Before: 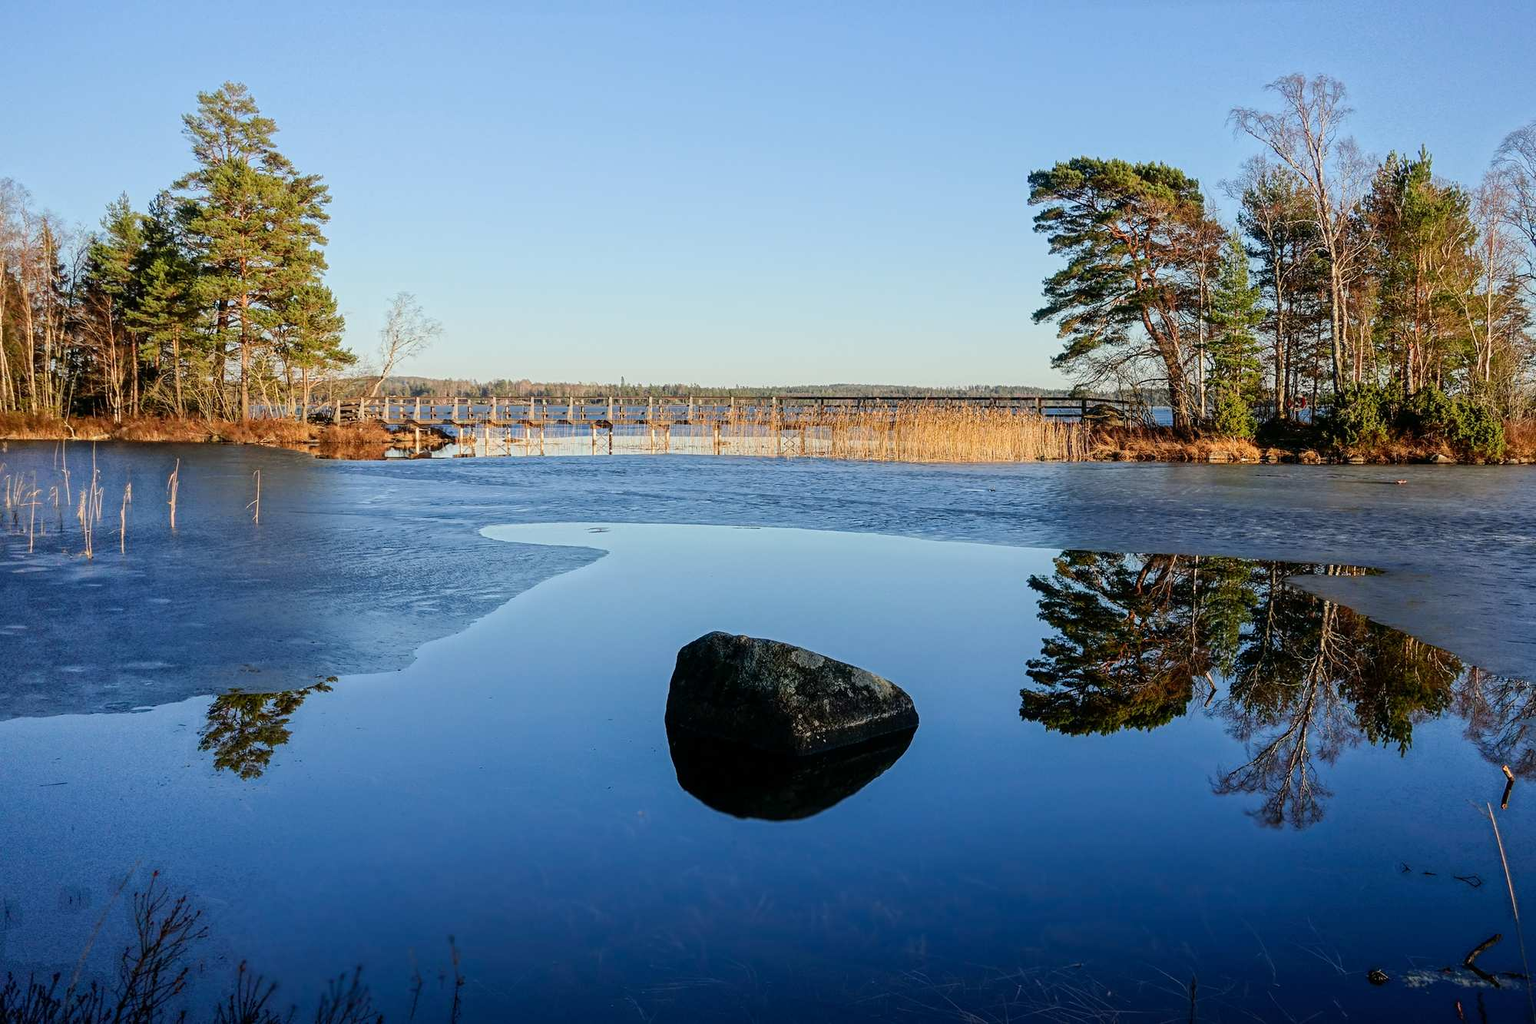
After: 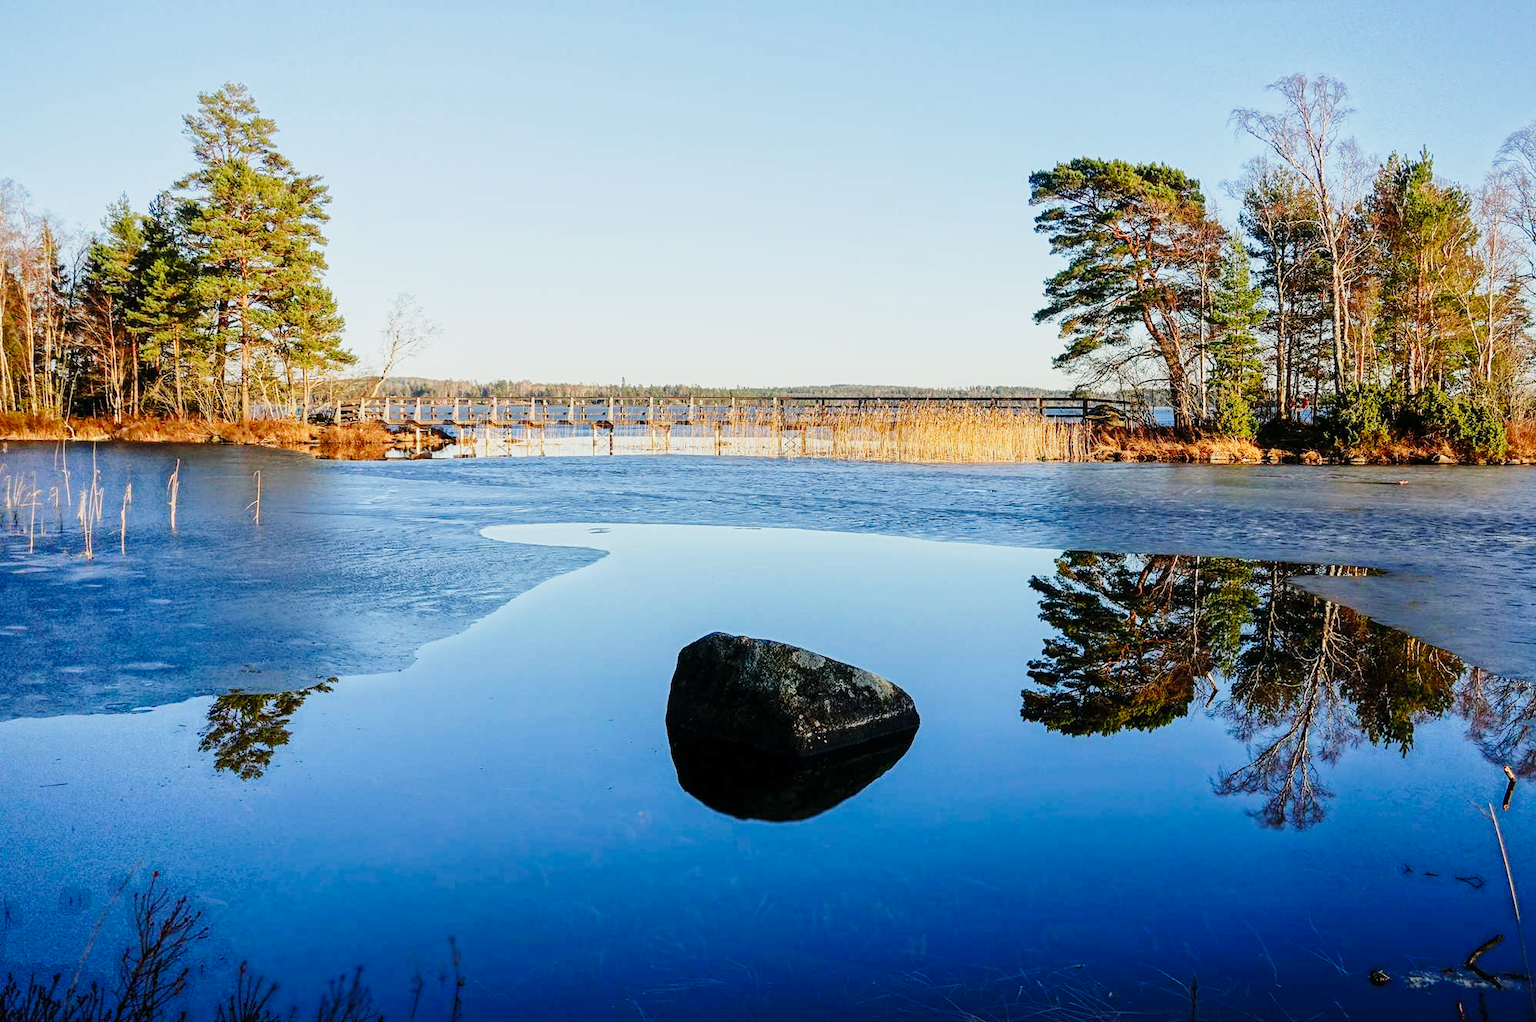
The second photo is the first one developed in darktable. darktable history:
shadows and highlights: shadows 25, white point adjustment -3, highlights -30
crop: top 0.05%, bottom 0.098%
base curve: curves: ch0 [(0, 0) (0.028, 0.03) (0.121, 0.232) (0.46, 0.748) (0.859, 0.968) (1, 1)], preserve colors none
